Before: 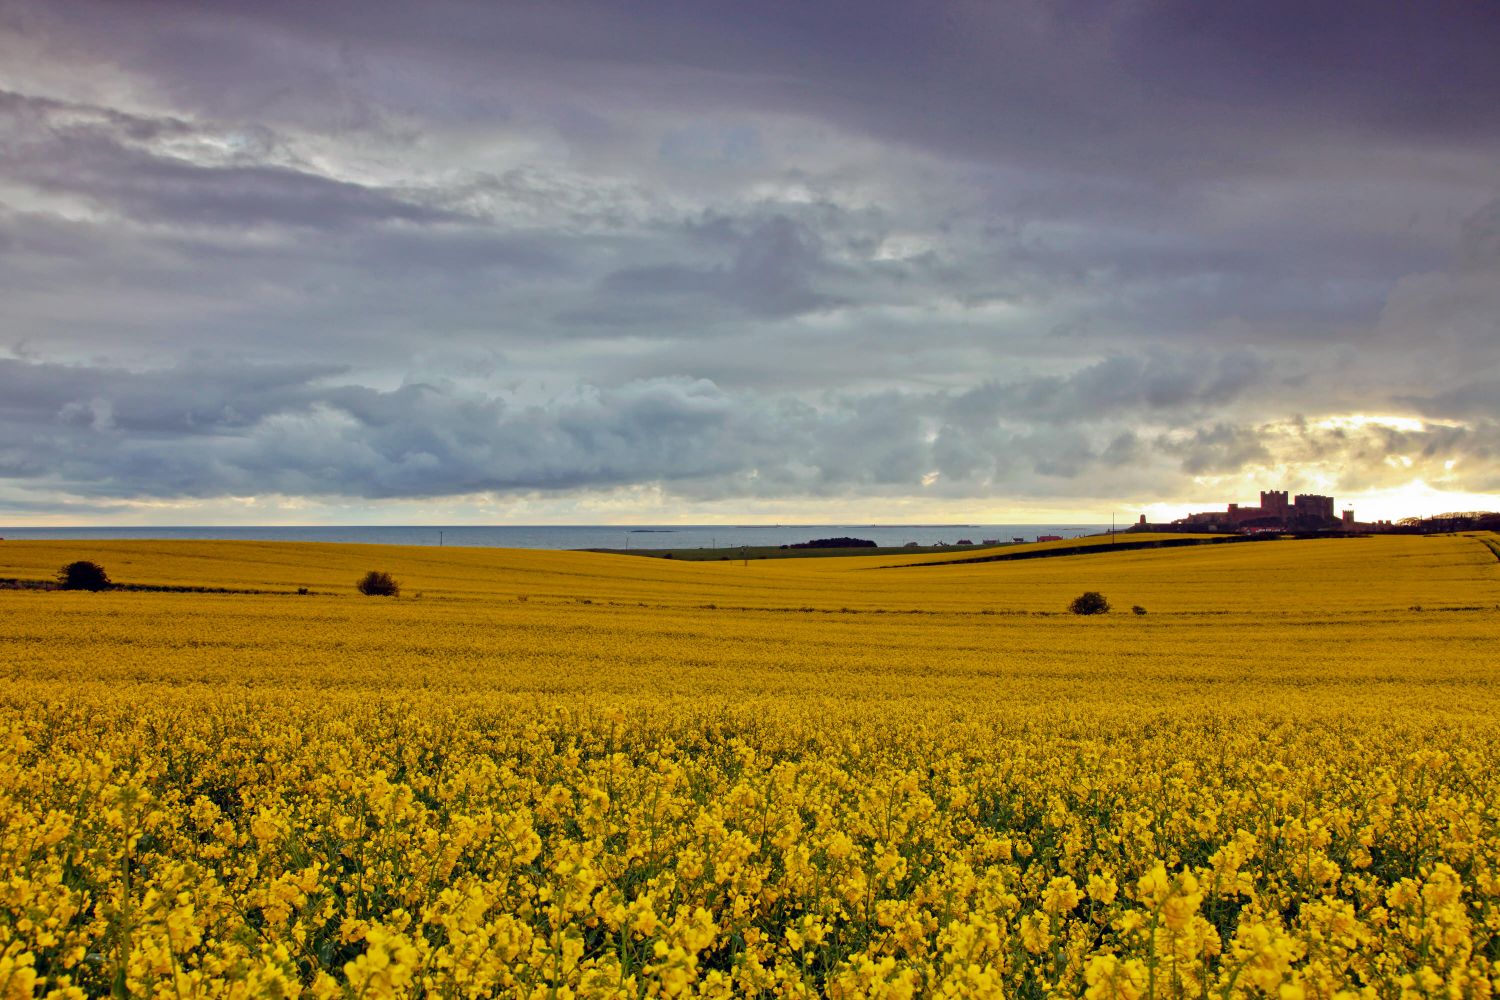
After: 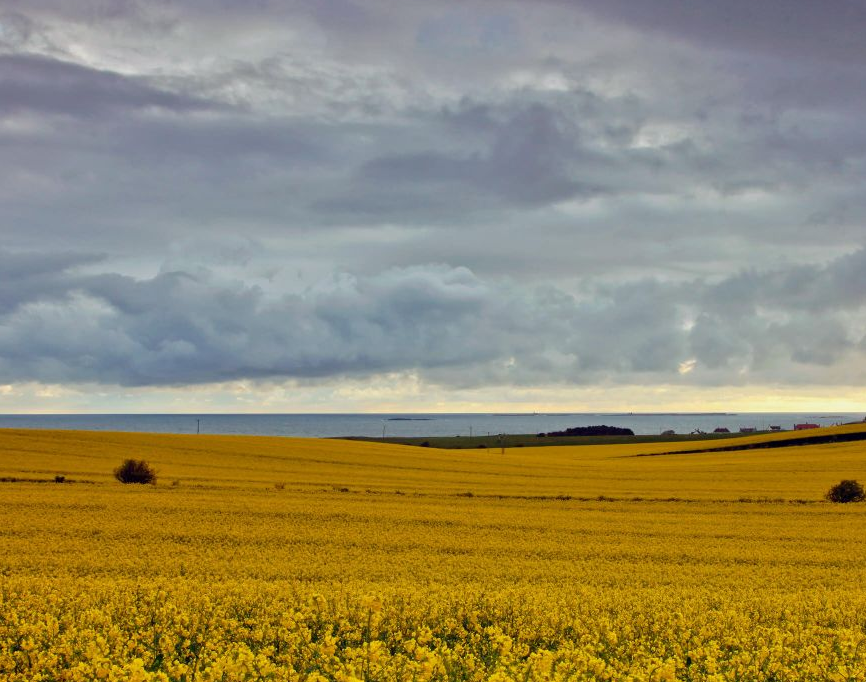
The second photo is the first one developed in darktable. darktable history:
tone equalizer: on, module defaults
crop: left 16.202%, top 11.208%, right 26.045%, bottom 20.557%
